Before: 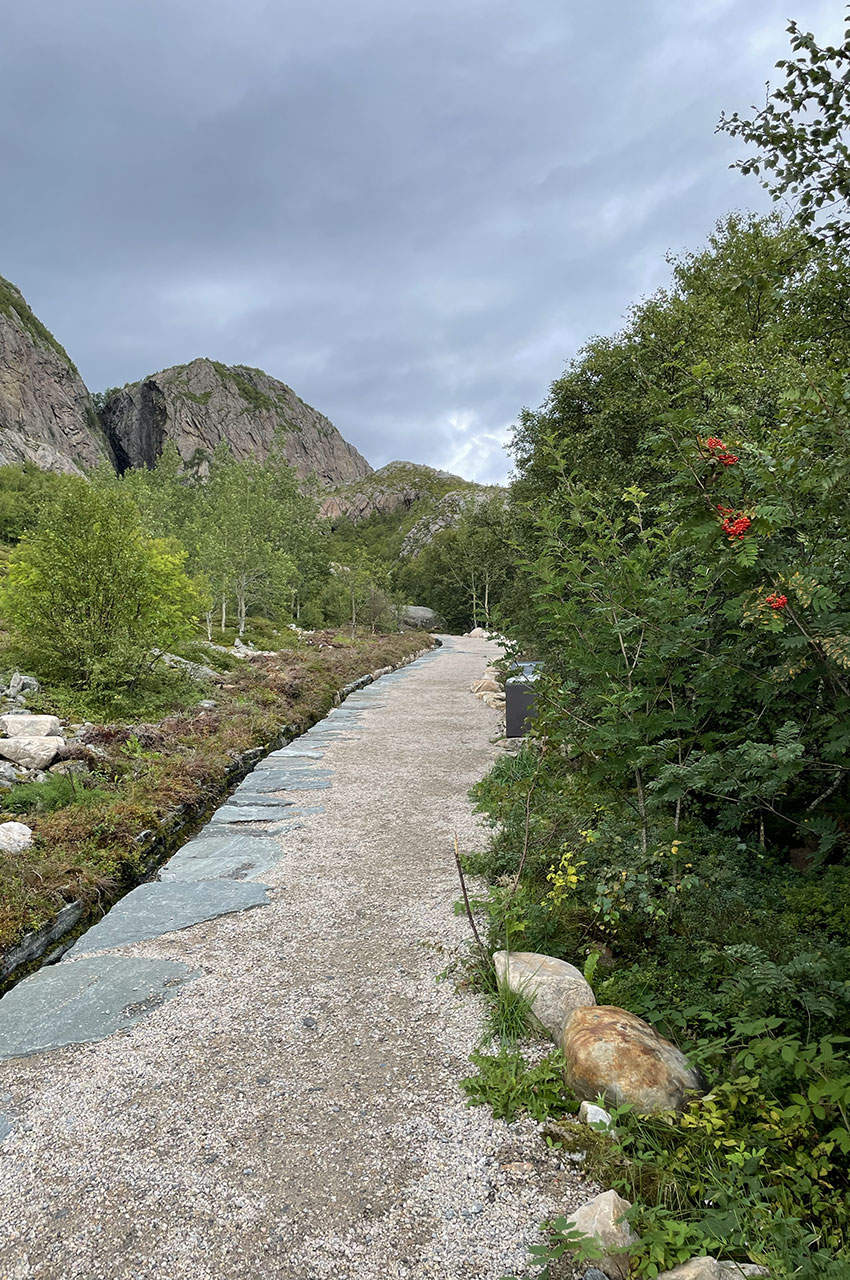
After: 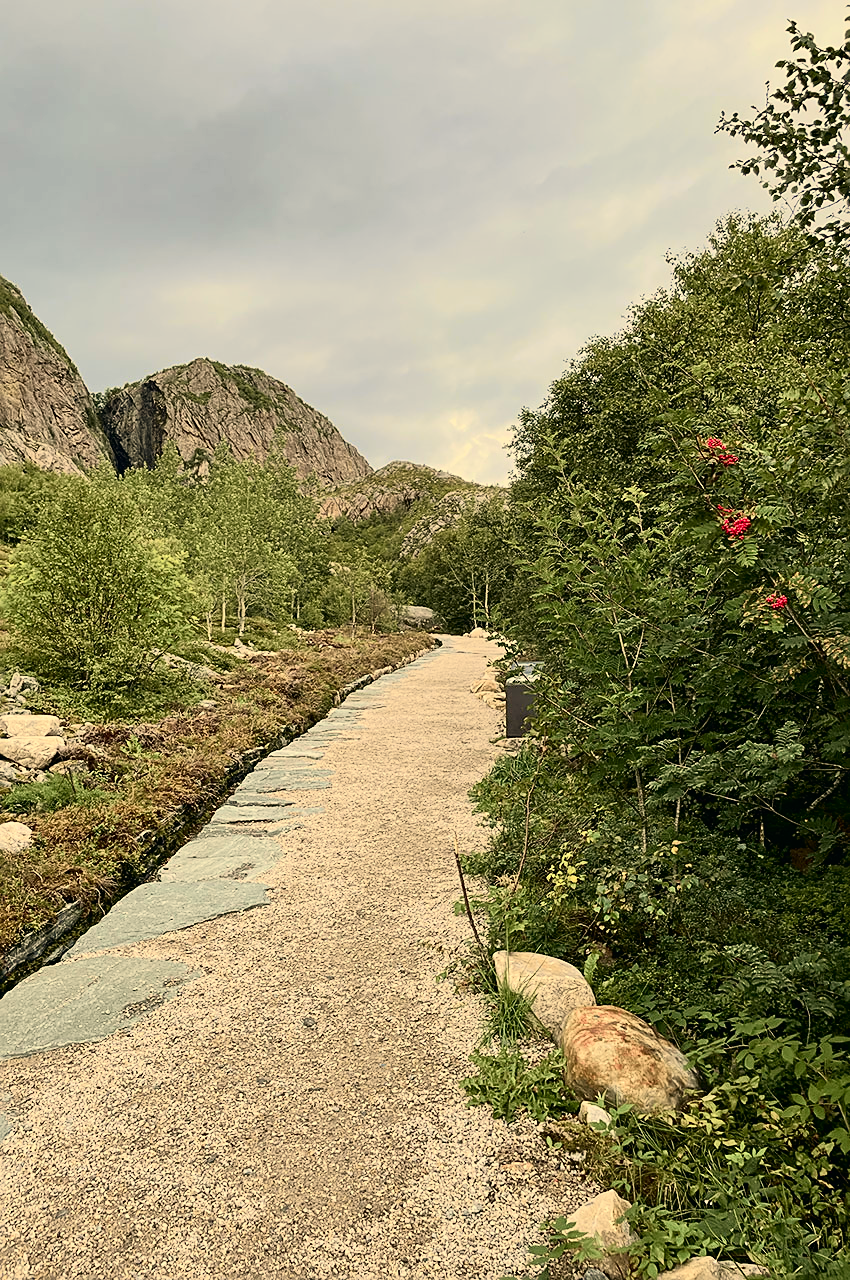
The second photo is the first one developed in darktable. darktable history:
exposure: exposure -0.041 EV, compensate highlight preservation false
sharpen: on, module defaults
tone curve: curves: ch0 [(0, 0.008) (0.081, 0.044) (0.177, 0.123) (0.283, 0.253) (0.427, 0.441) (0.495, 0.524) (0.661, 0.756) (0.796, 0.859) (1, 0.951)]; ch1 [(0, 0) (0.161, 0.092) (0.35, 0.33) (0.392, 0.392) (0.427, 0.426) (0.479, 0.472) (0.505, 0.5) (0.521, 0.519) (0.567, 0.556) (0.583, 0.588) (0.625, 0.627) (0.678, 0.733) (1, 1)]; ch2 [(0, 0) (0.346, 0.362) (0.404, 0.427) (0.502, 0.499) (0.523, 0.522) (0.544, 0.561) (0.58, 0.59) (0.629, 0.642) (0.717, 0.678) (1, 1)], color space Lab, independent channels, preserve colors none
white balance: red 1.138, green 0.996, blue 0.812
